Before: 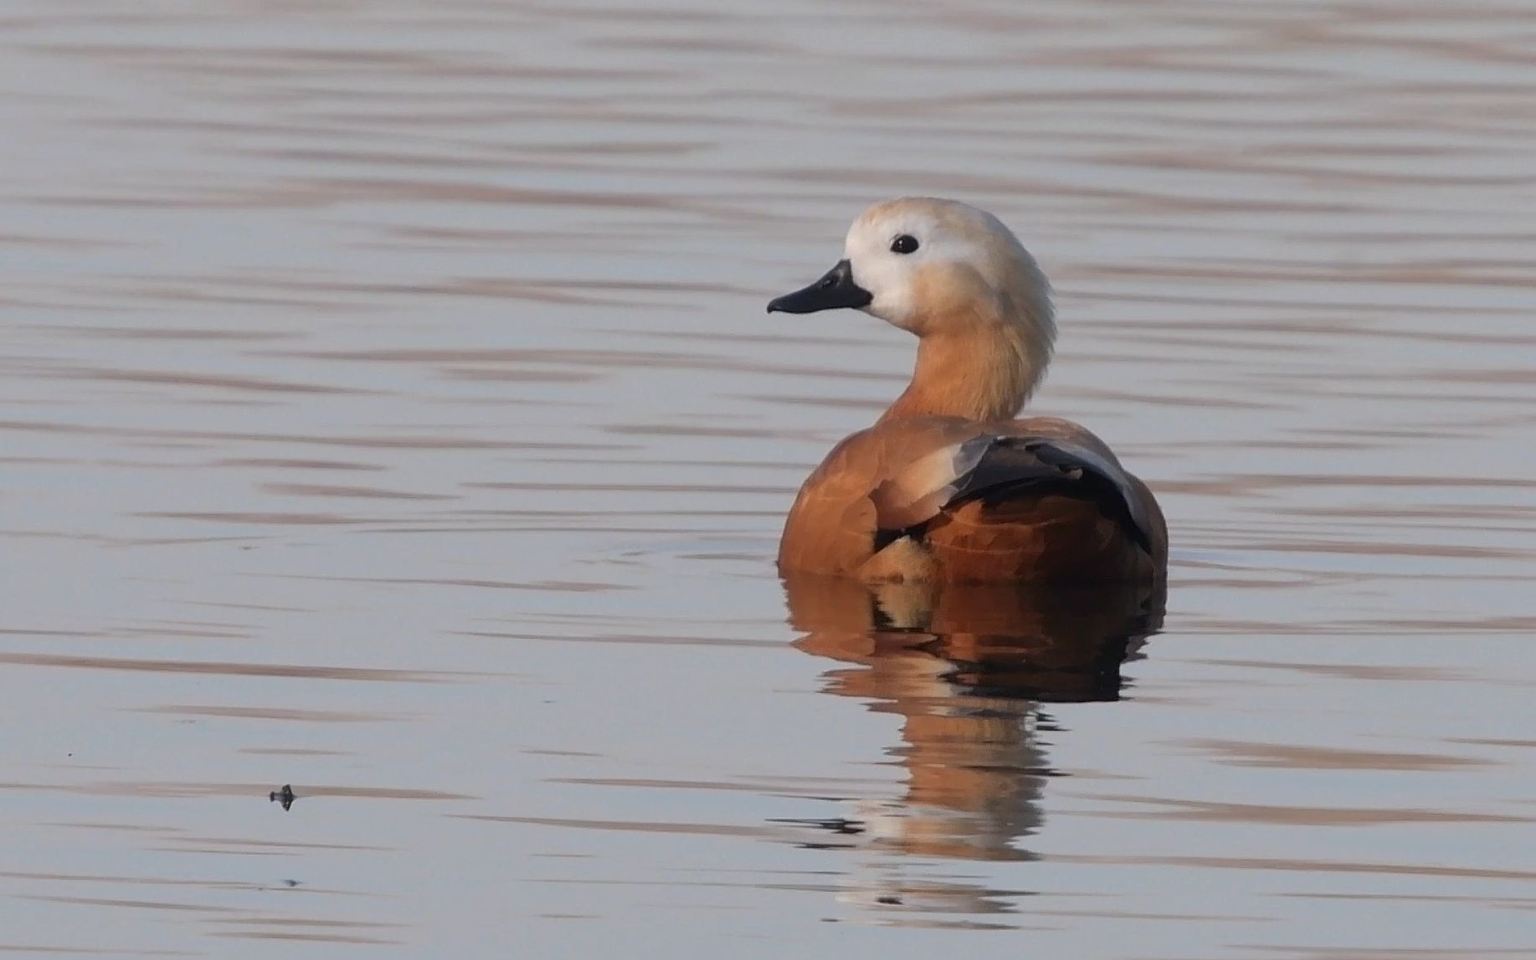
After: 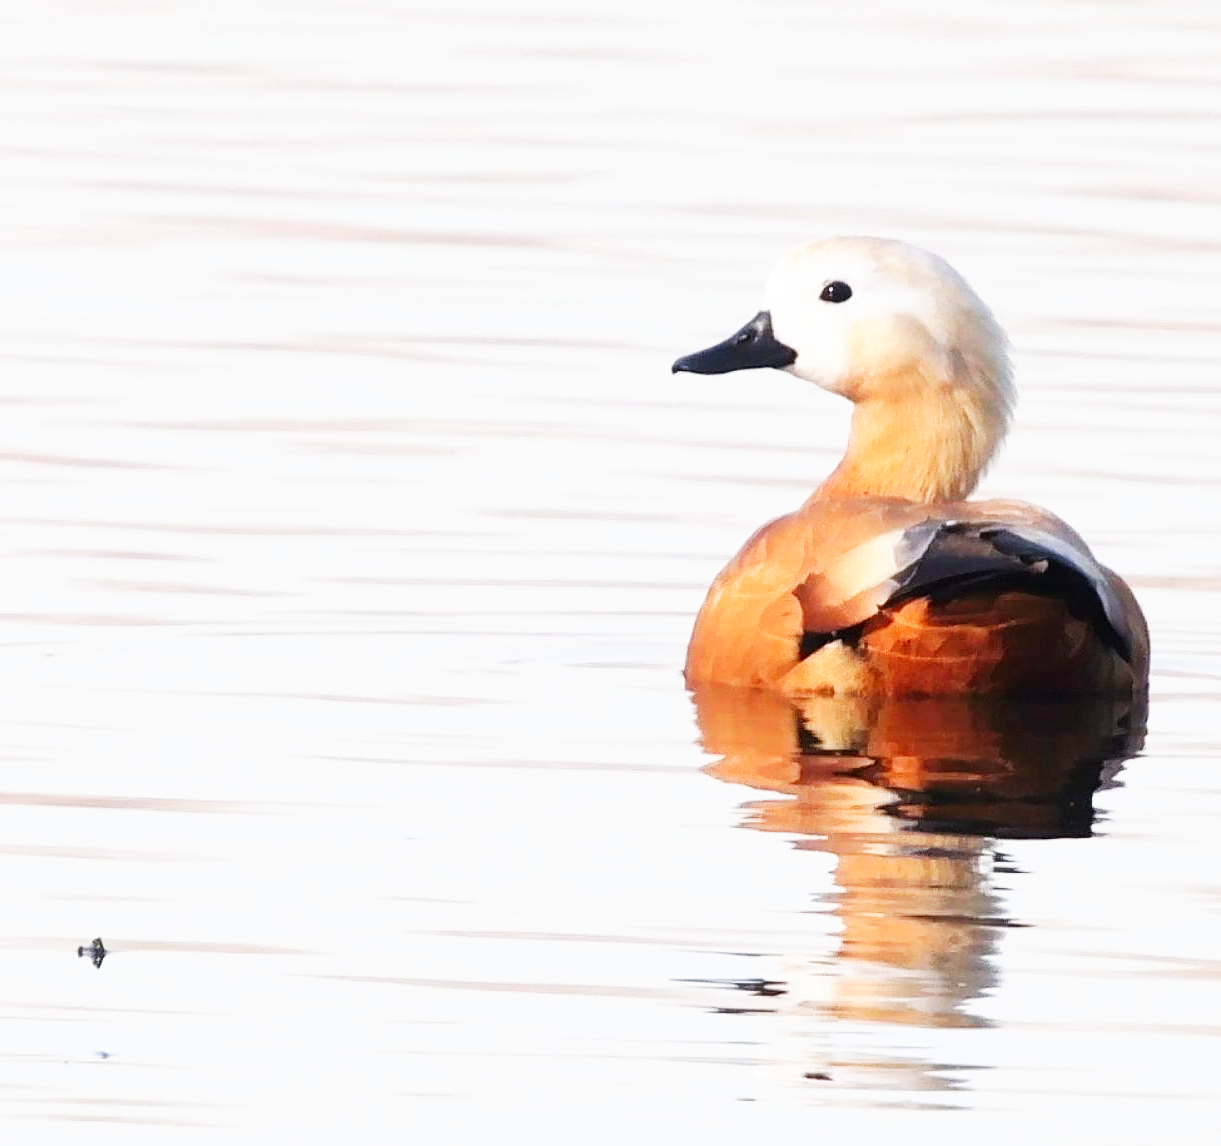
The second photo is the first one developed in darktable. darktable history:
crop and rotate: left 13.359%, right 20.066%
exposure: black level correction 0, exposure 0.699 EV, compensate highlight preservation false
base curve: curves: ch0 [(0, 0) (0.007, 0.004) (0.027, 0.03) (0.046, 0.07) (0.207, 0.54) (0.442, 0.872) (0.673, 0.972) (1, 1)], preserve colors none
